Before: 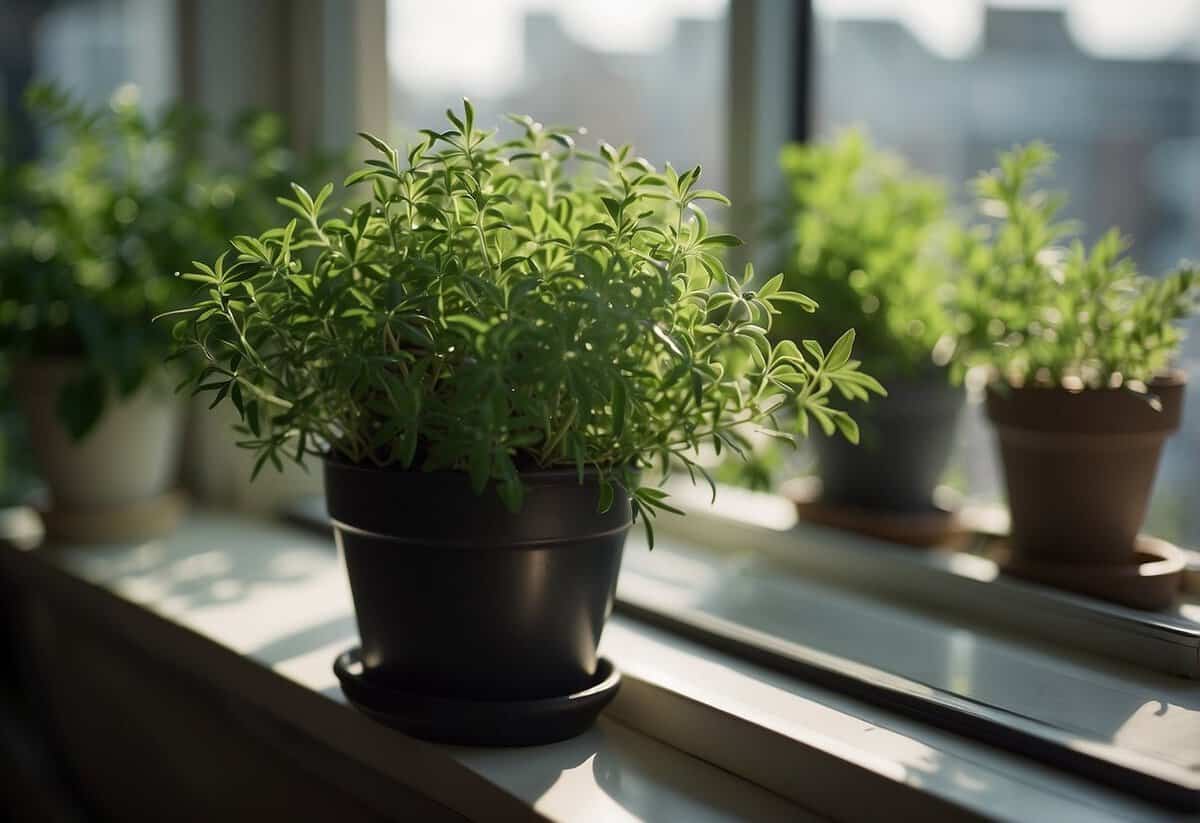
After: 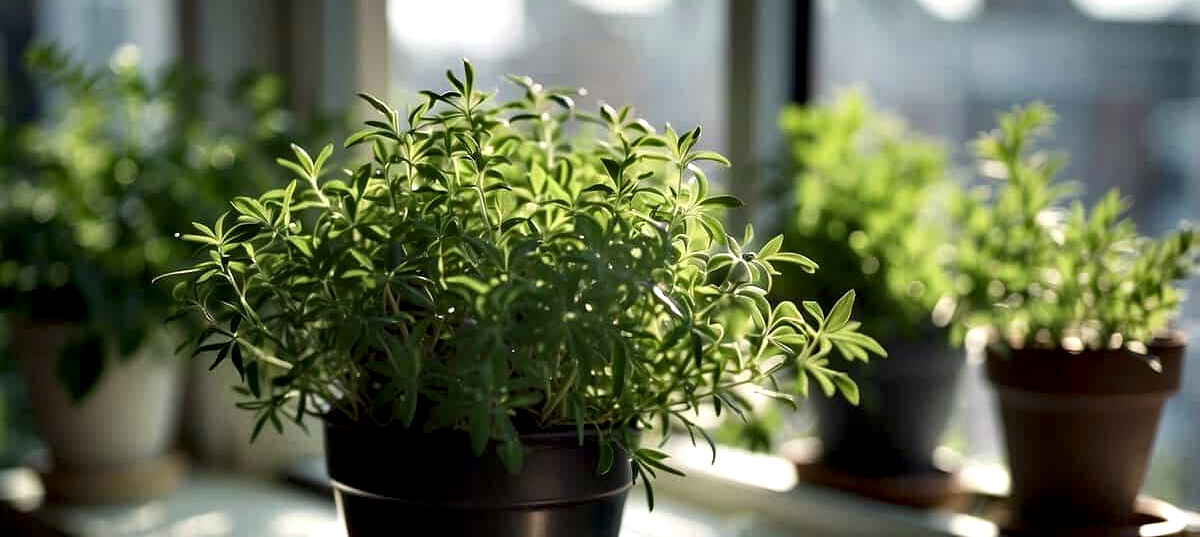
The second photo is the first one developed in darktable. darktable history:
contrast equalizer: octaves 7, y [[0.6 ×6], [0.55 ×6], [0 ×6], [0 ×6], [0 ×6]]
crop and rotate: top 4.856%, bottom 29.84%
color zones: curves: ch0 [(0, 0.5) (0.143, 0.5) (0.286, 0.5) (0.429, 0.5) (0.571, 0.5) (0.714, 0.476) (0.857, 0.5) (1, 0.5)]; ch2 [(0, 0.5) (0.143, 0.5) (0.286, 0.5) (0.429, 0.5) (0.571, 0.5) (0.714, 0.487) (0.857, 0.5) (1, 0.5)]
